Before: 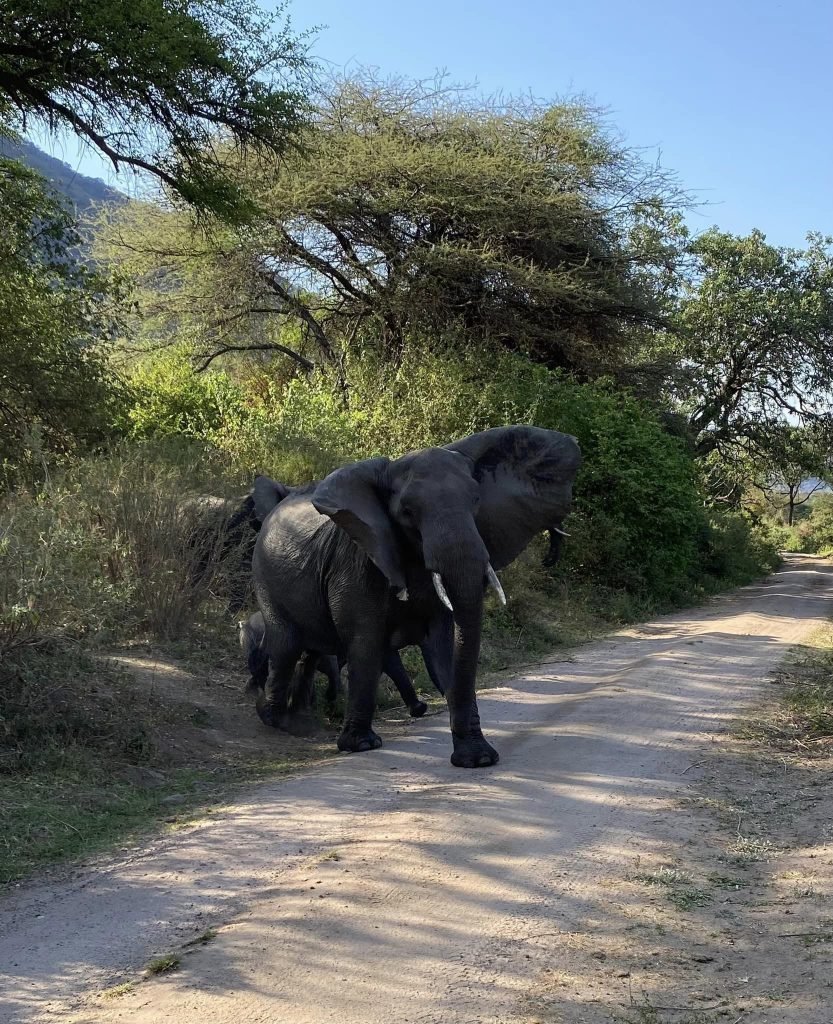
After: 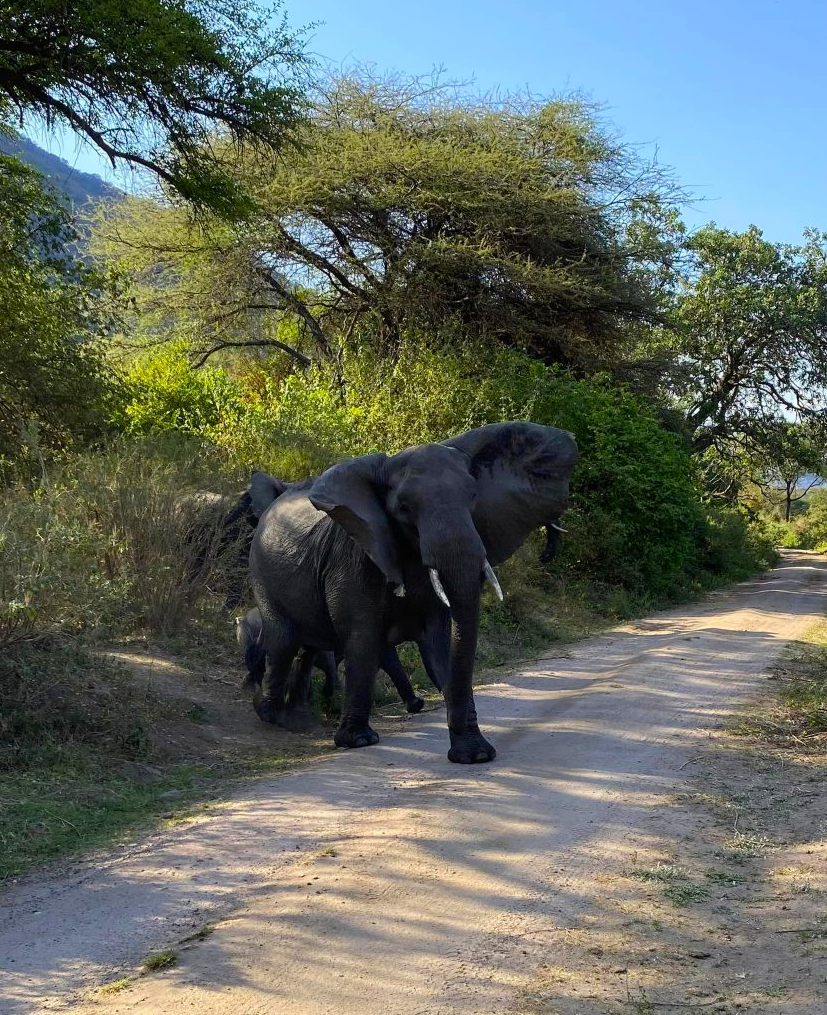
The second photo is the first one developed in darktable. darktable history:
crop: left 0.434%, top 0.485%, right 0.244%, bottom 0.386%
color balance rgb: perceptual saturation grading › global saturation 30%, global vibrance 20%
